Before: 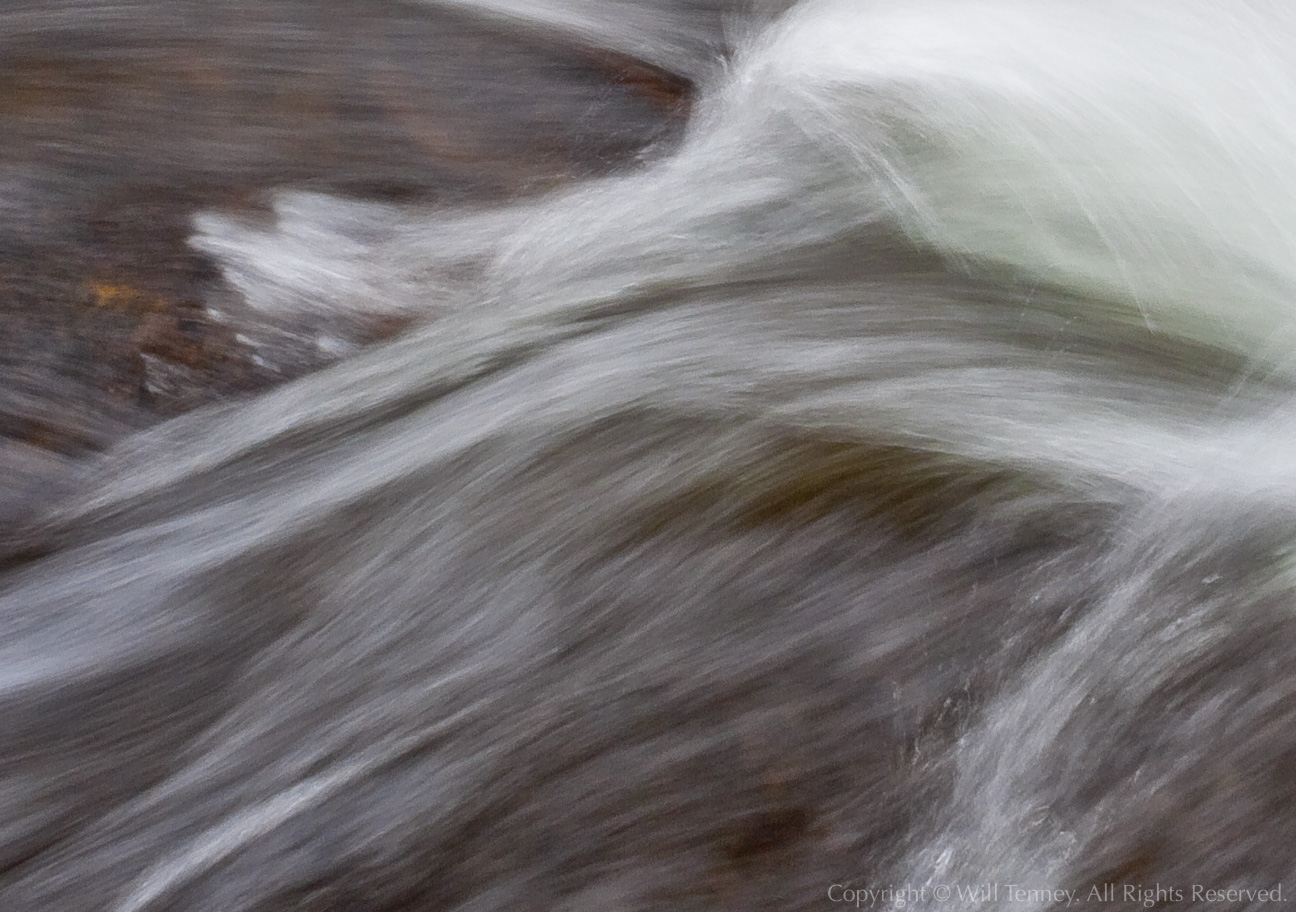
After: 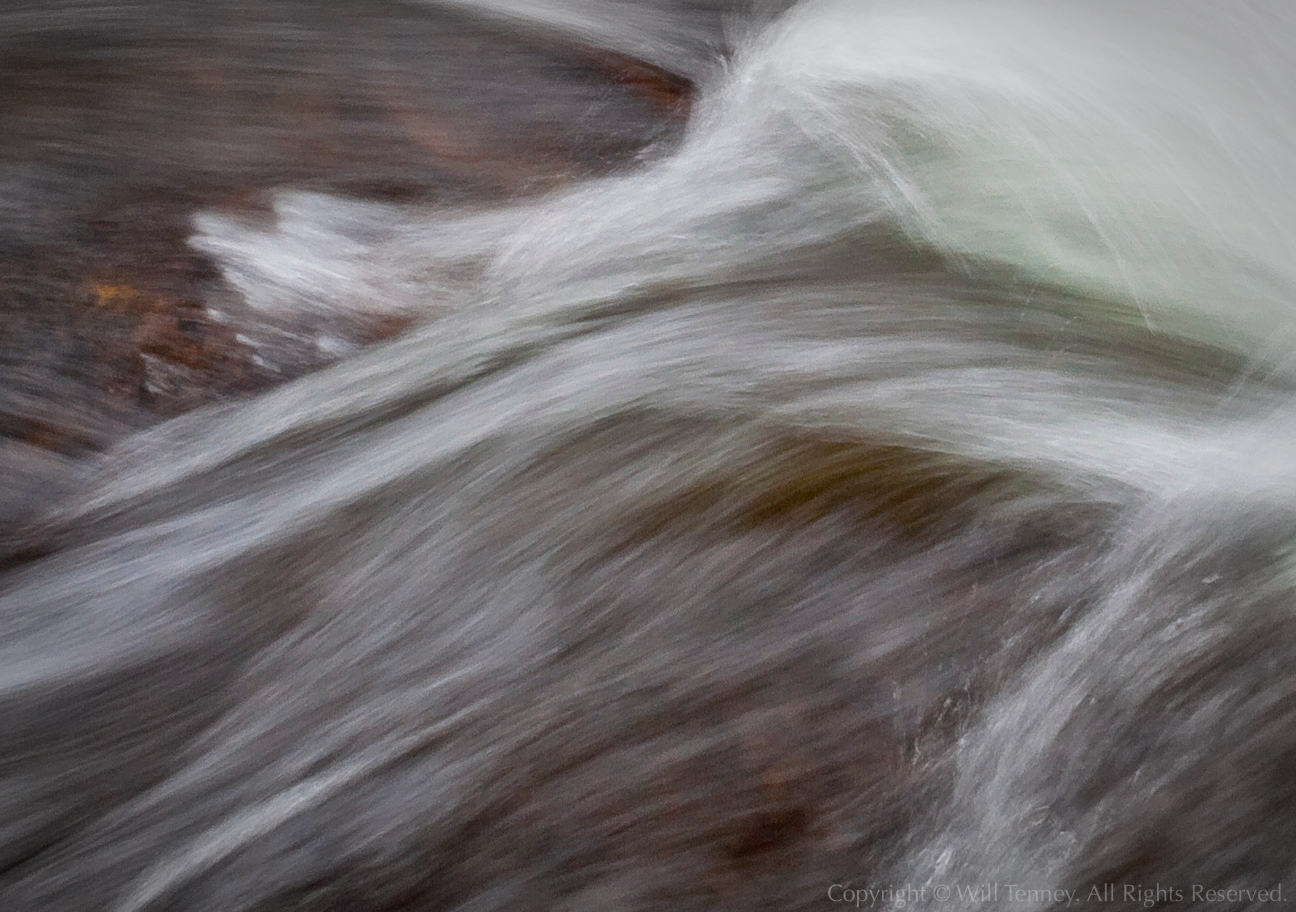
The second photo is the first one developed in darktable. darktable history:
vignetting: fall-off start 78.93%, width/height ratio 1.329
